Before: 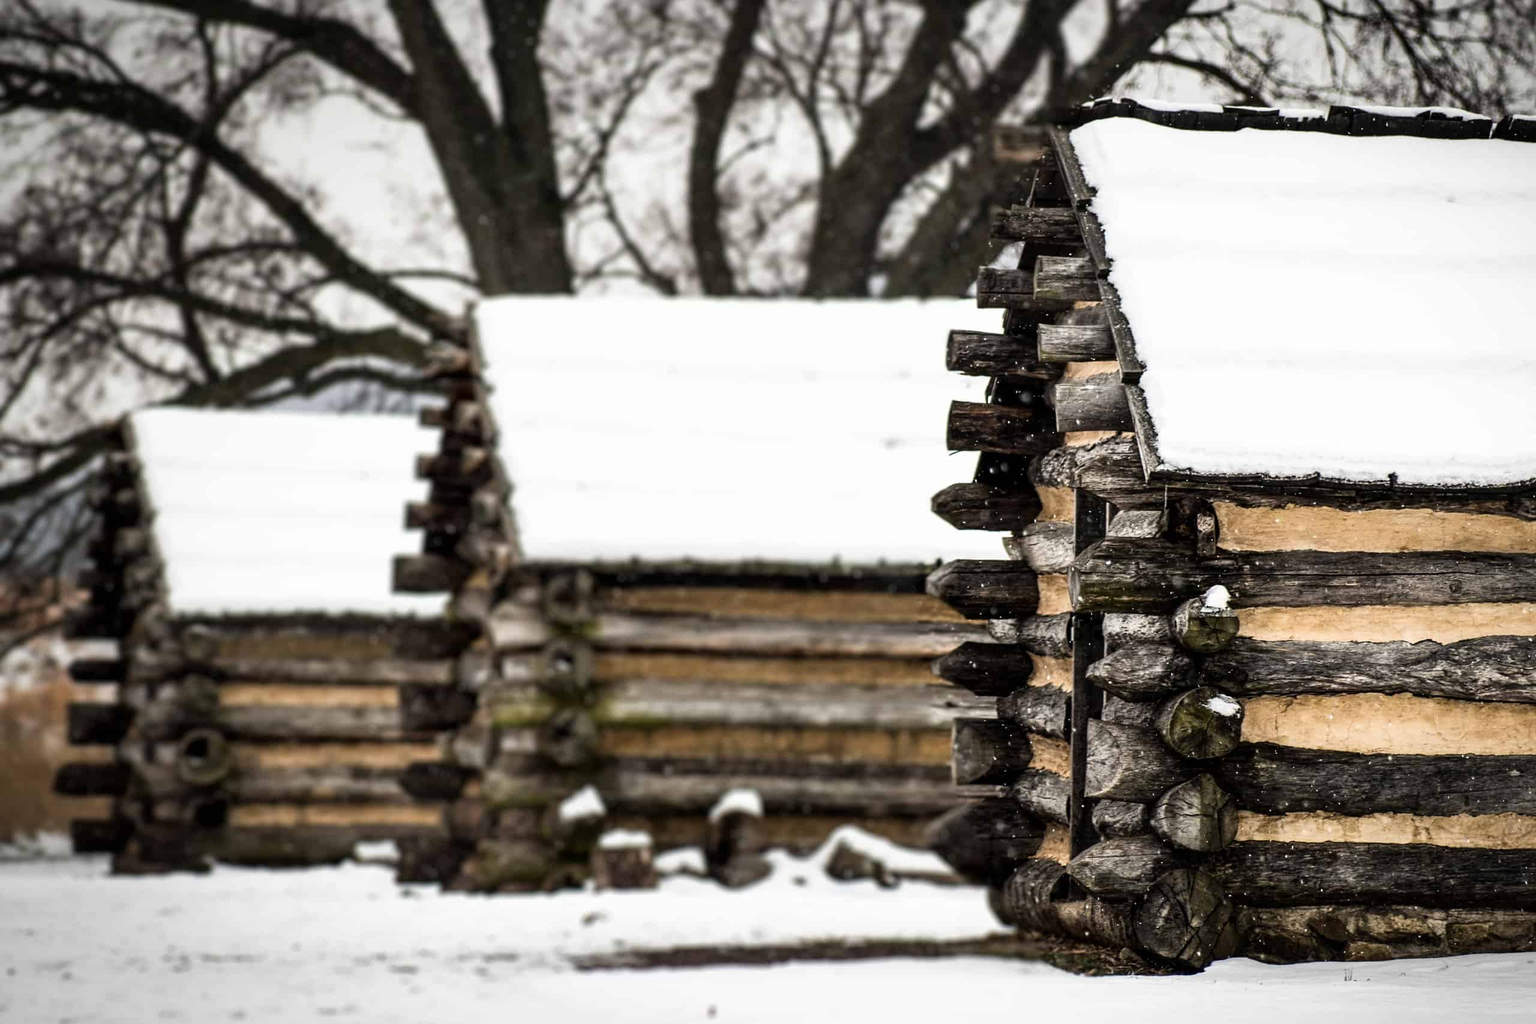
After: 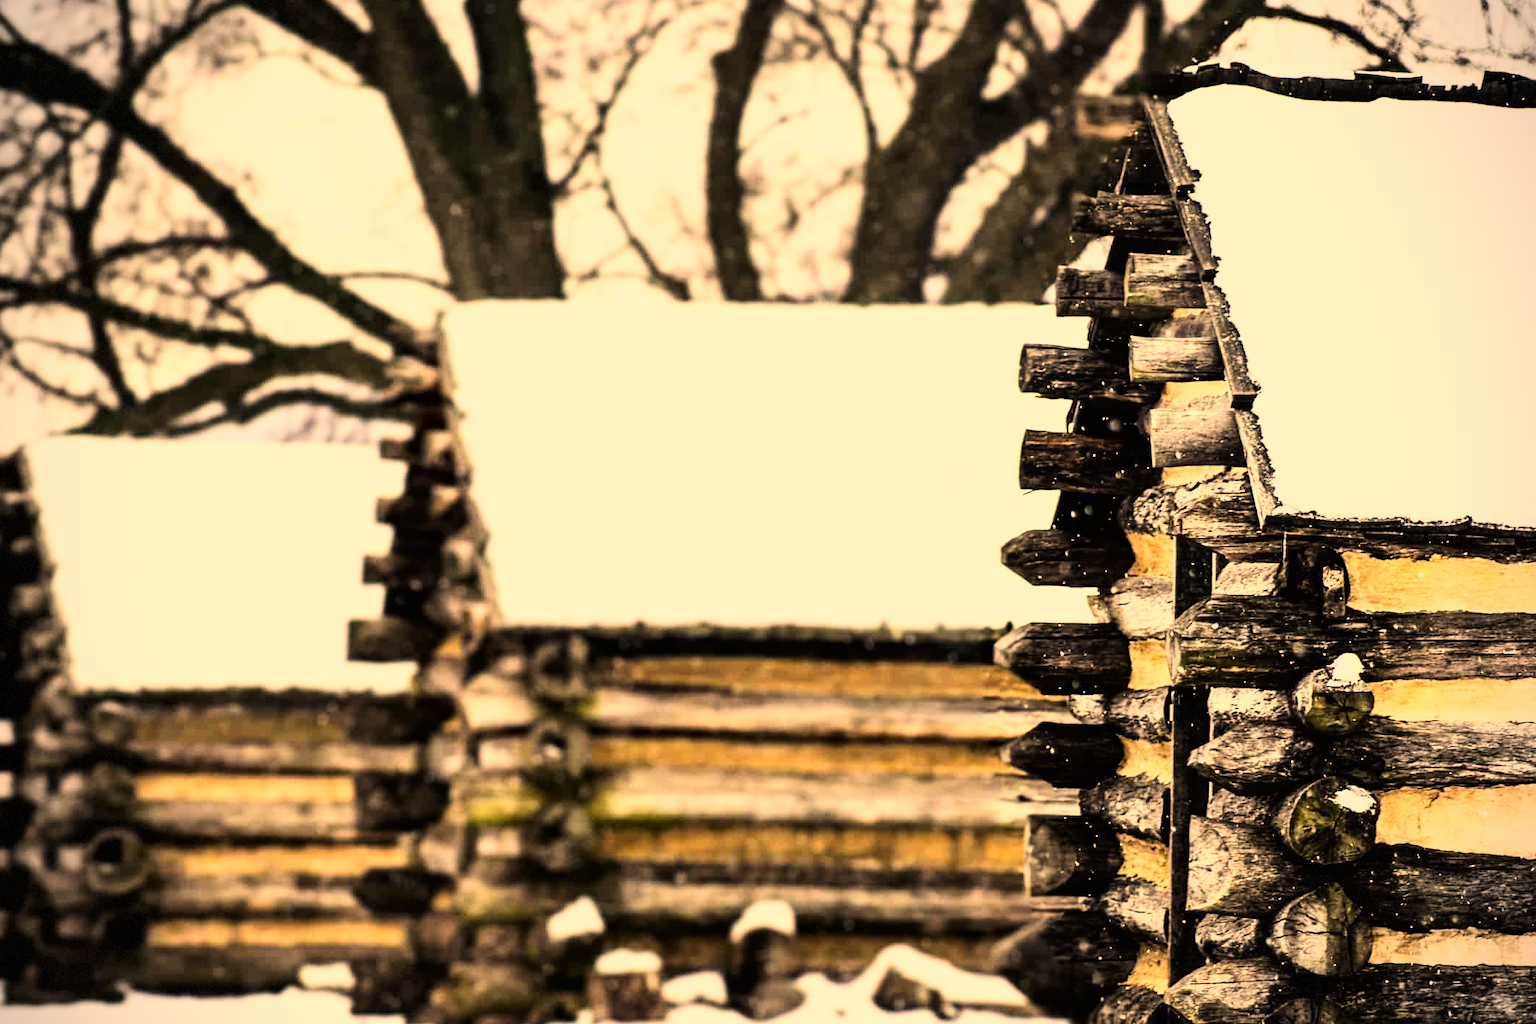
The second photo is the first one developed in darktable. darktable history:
base curve: curves: ch0 [(0, 0) (0.007, 0.004) (0.027, 0.03) (0.046, 0.07) (0.207, 0.54) (0.442, 0.872) (0.673, 0.972) (1, 1)]
vignetting: fall-off radius 60.75%, dithering 8-bit output
color correction: highlights a* 14.9, highlights b* 32.02
crop and rotate: left 7.045%, top 4.675%, right 10.605%, bottom 12.91%
